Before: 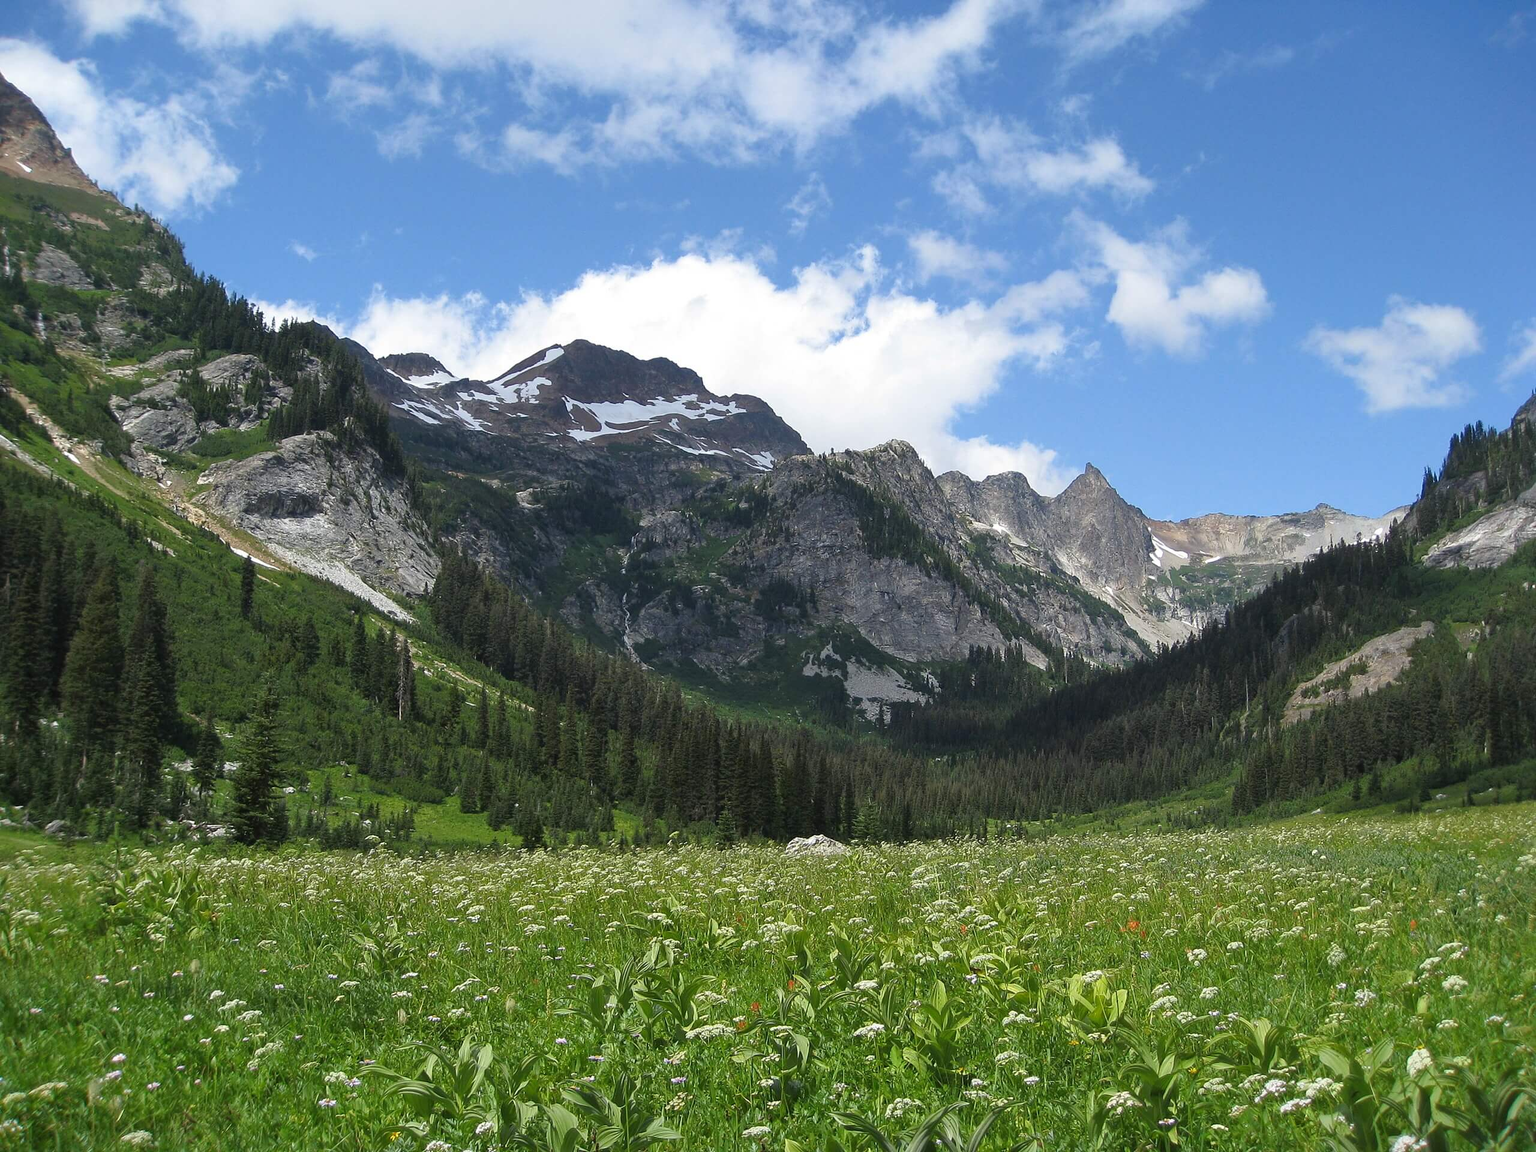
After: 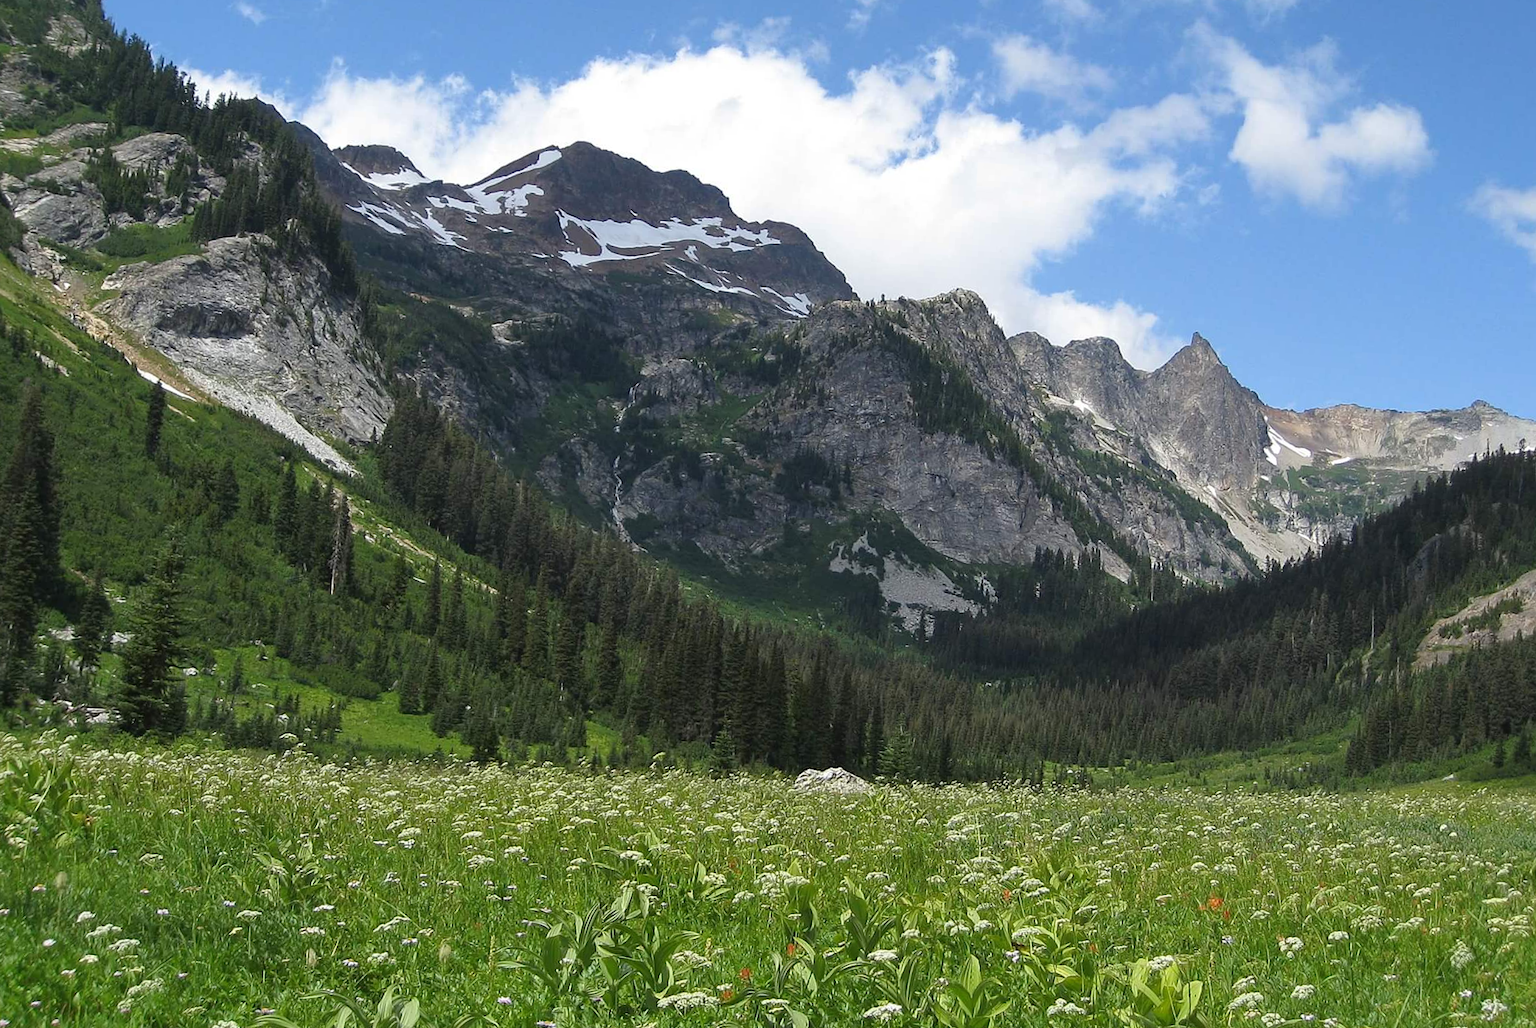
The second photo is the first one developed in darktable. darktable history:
crop and rotate: angle -3.63°, left 9.791%, top 20.887%, right 12.371%, bottom 11.961%
